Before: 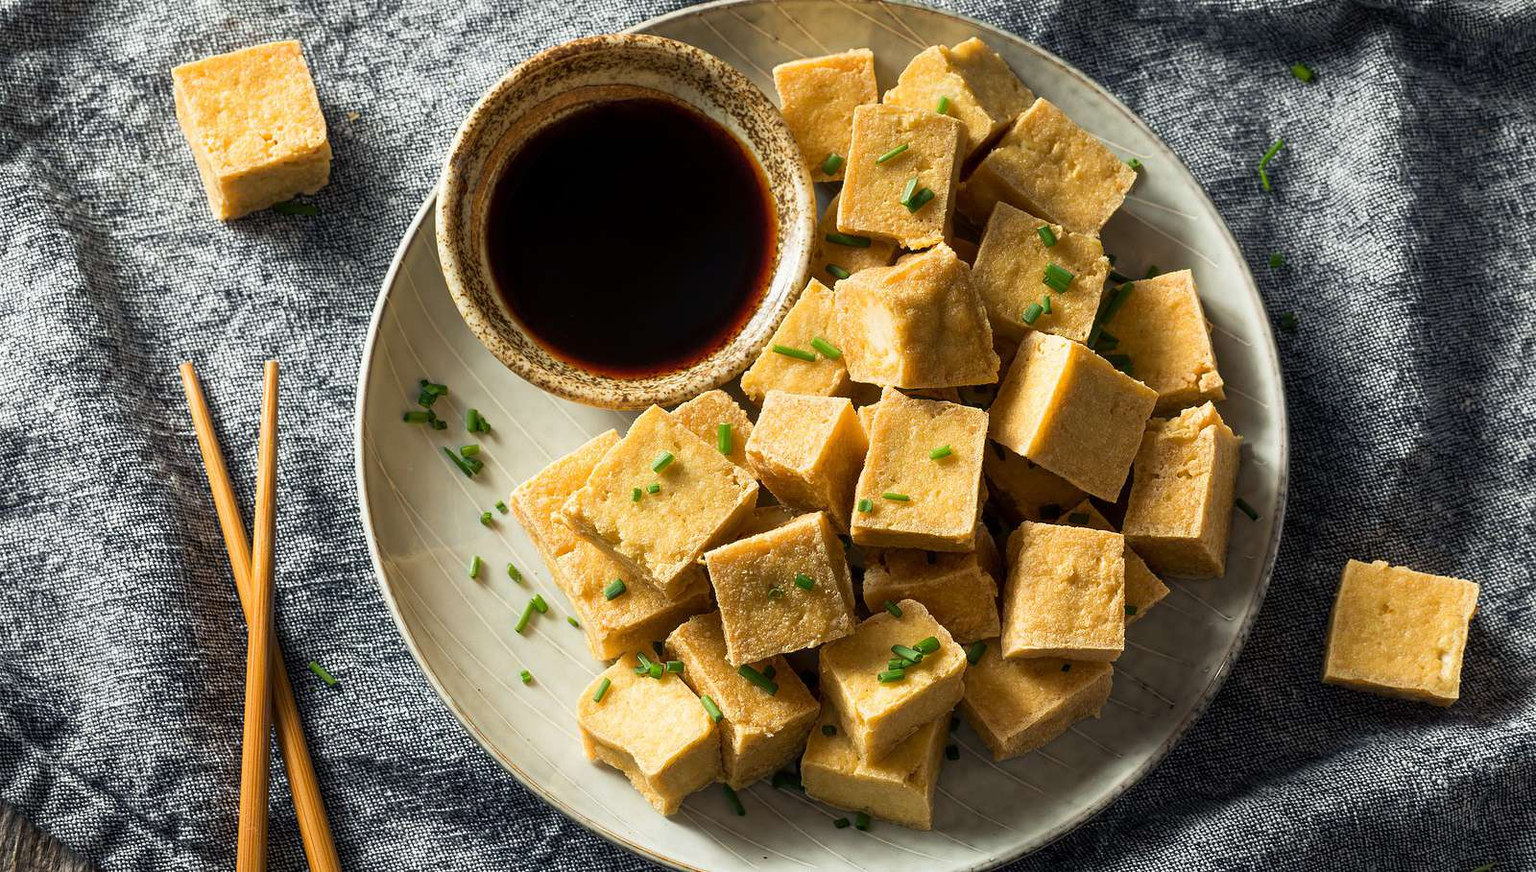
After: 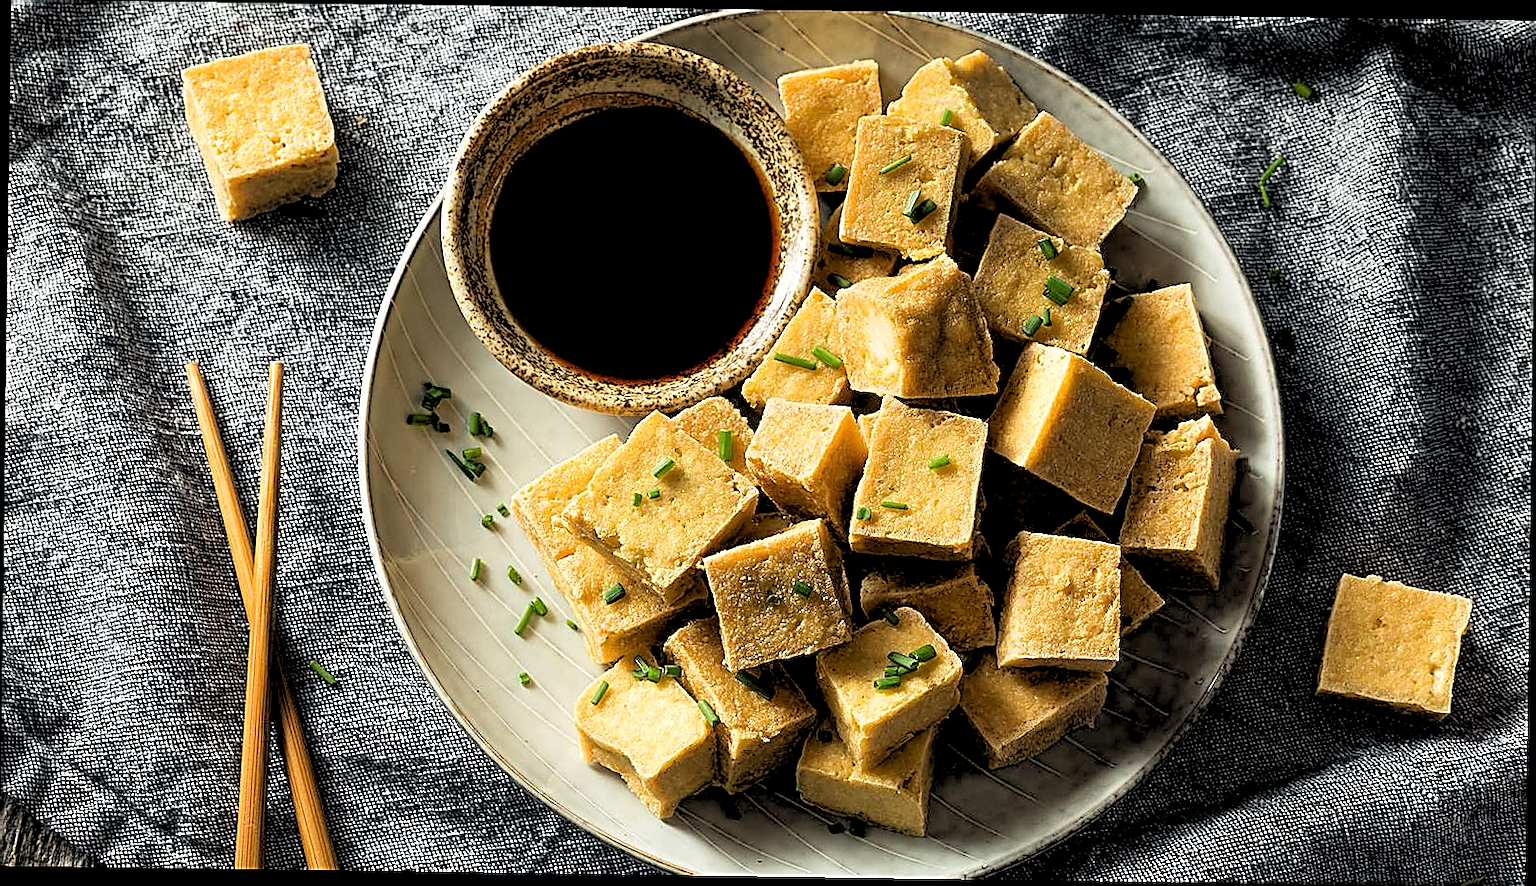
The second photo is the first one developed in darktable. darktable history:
rotate and perspective: rotation 0.8°, automatic cropping off
rgb levels: levels [[0.029, 0.461, 0.922], [0, 0.5, 1], [0, 0.5, 1]]
sharpen: radius 1.685, amount 1.294
